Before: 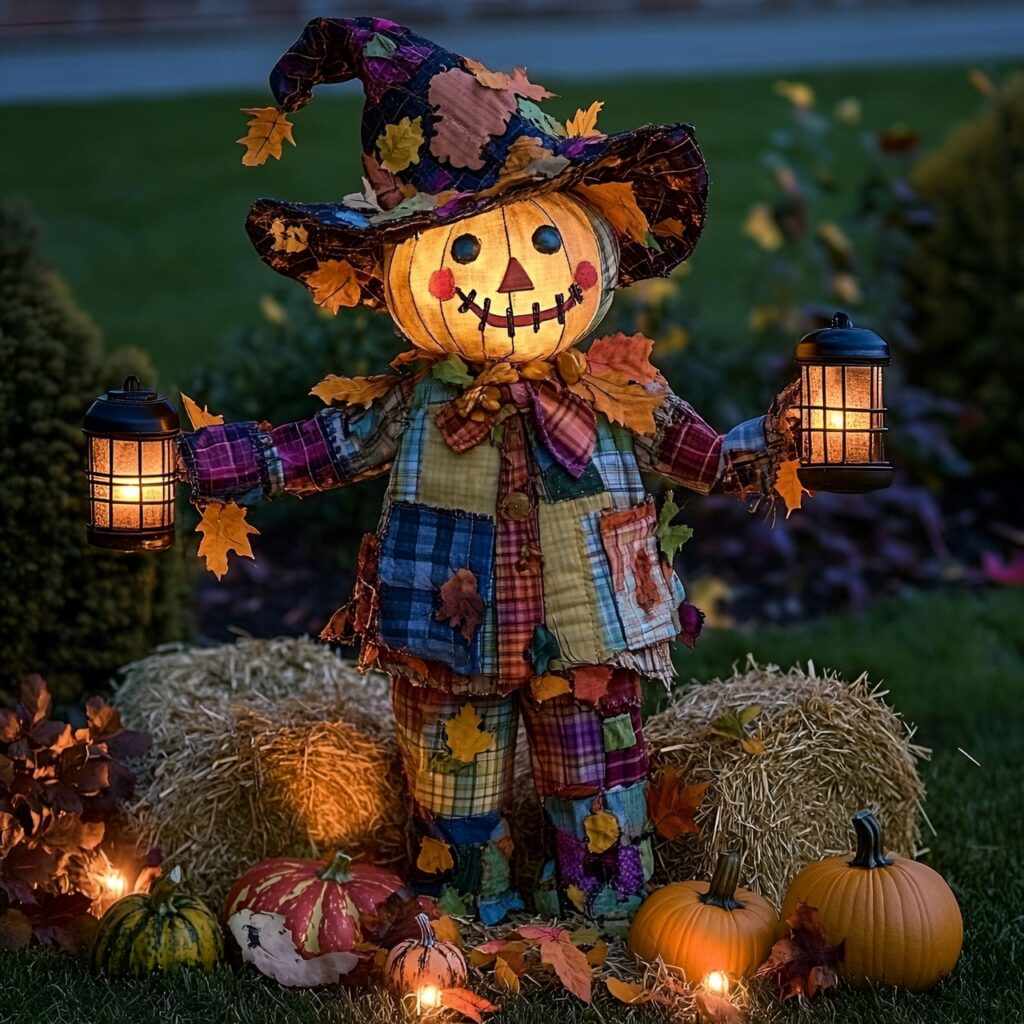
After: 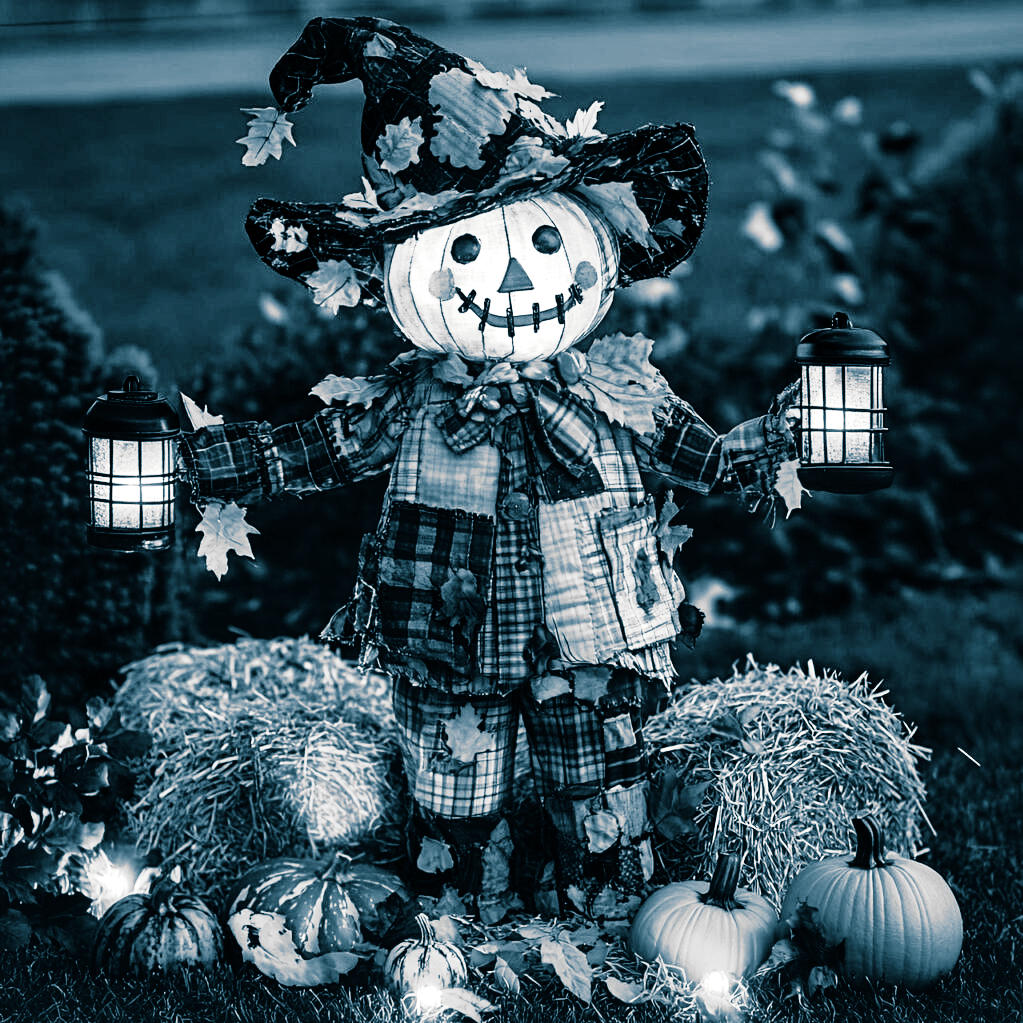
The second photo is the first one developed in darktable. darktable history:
color balance rgb: perceptual saturation grading › global saturation 20%, perceptual saturation grading › highlights -25%, perceptual saturation grading › shadows 25%
split-toning: shadows › hue 212.4°, balance -70
exposure: exposure 1 EV, compensate highlight preservation false
tone curve: curves: ch0 [(0, 0.022) (0.177, 0.086) (0.392, 0.438) (0.704, 0.844) (0.858, 0.938) (1, 0.981)]; ch1 [(0, 0) (0.402, 0.36) (0.476, 0.456) (0.498, 0.501) (0.518, 0.521) (0.58, 0.598) (0.619, 0.65) (0.692, 0.737) (1, 1)]; ch2 [(0, 0) (0.415, 0.438) (0.483, 0.499) (0.503, 0.507) (0.526, 0.537) (0.563, 0.624) (0.626, 0.714) (0.699, 0.753) (0.997, 0.858)], color space Lab, independent channels
local contrast: mode bilateral grid, contrast 20, coarseness 50, detail 132%, midtone range 0.2
monochrome: a -6.99, b 35.61, size 1.4
